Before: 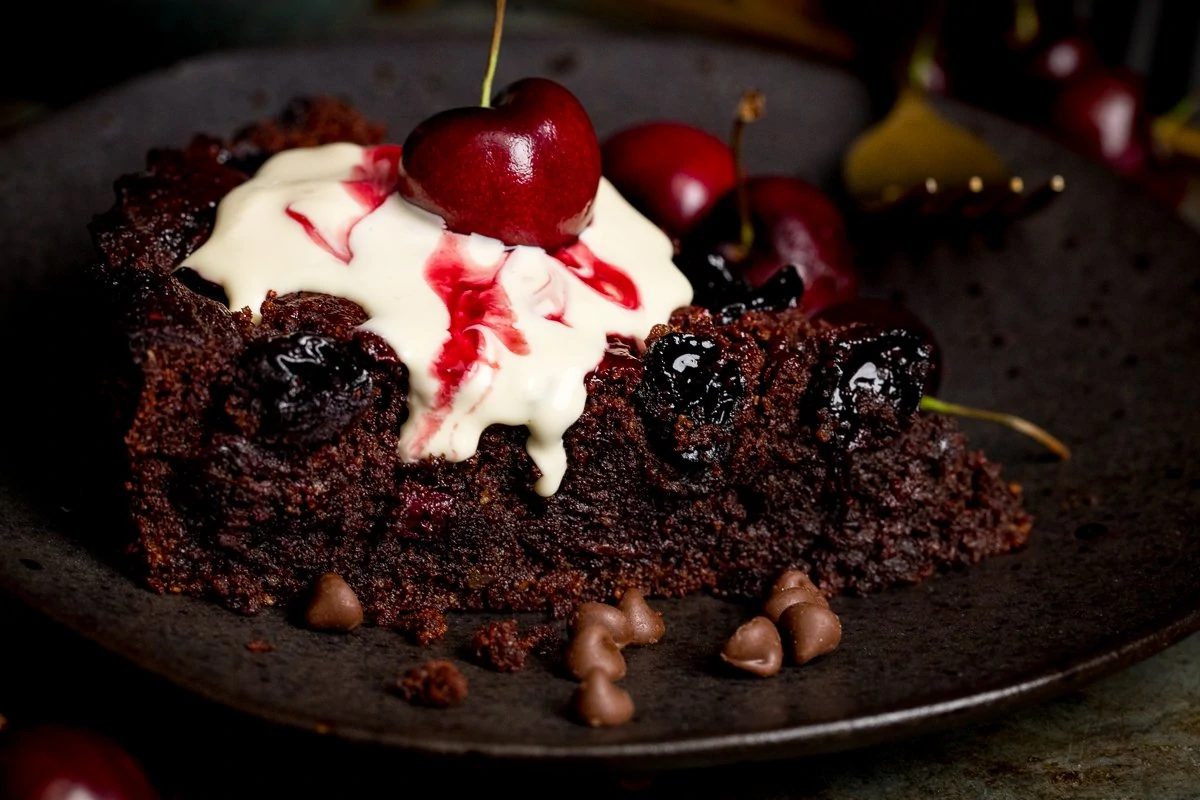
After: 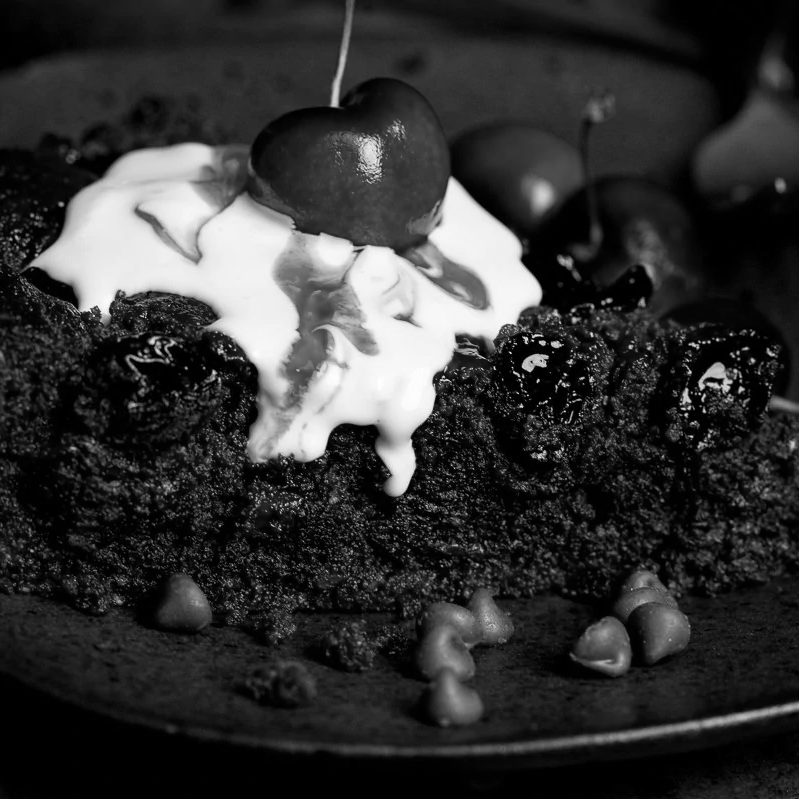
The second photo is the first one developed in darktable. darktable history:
monochrome: a 16.01, b -2.65, highlights 0.52
crop and rotate: left 12.648%, right 20.685%
